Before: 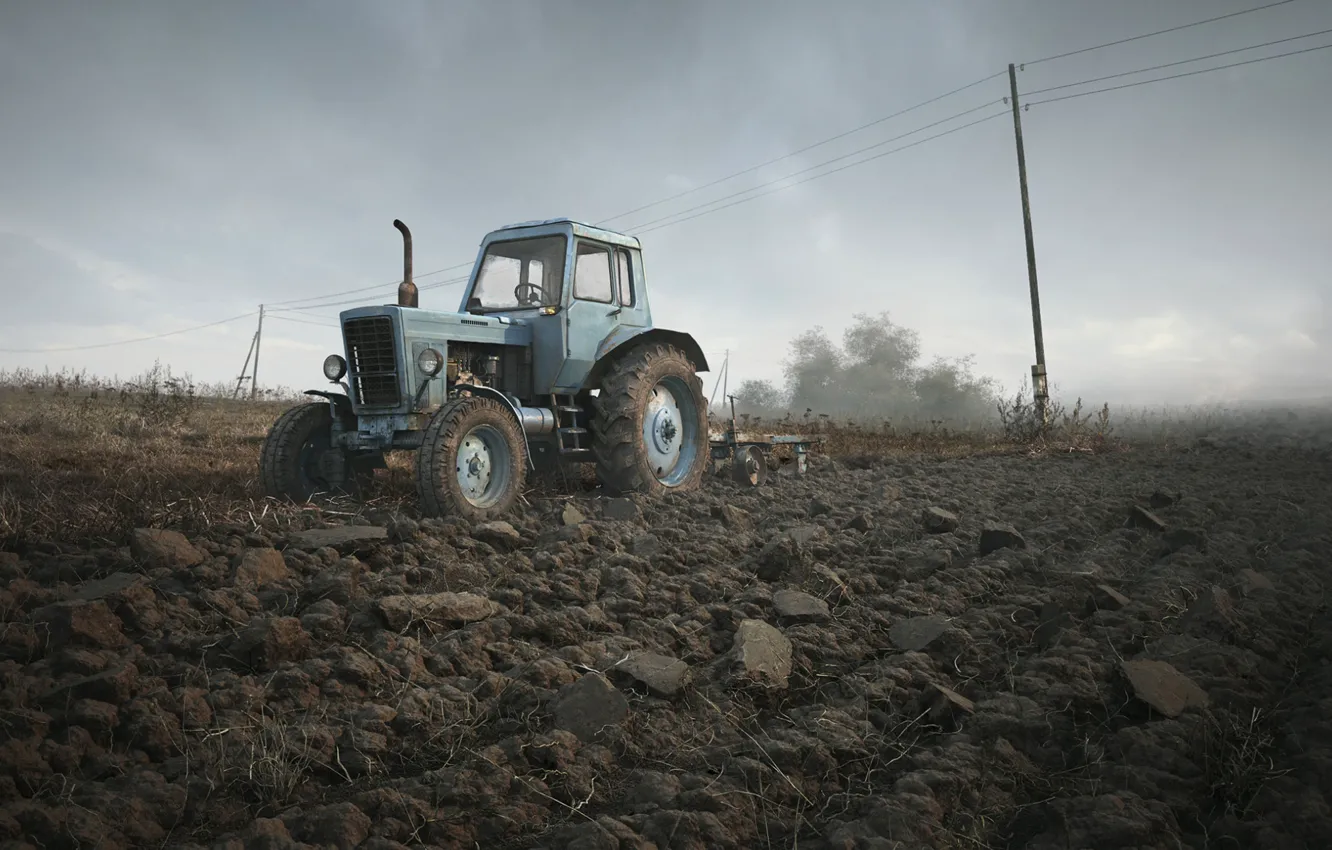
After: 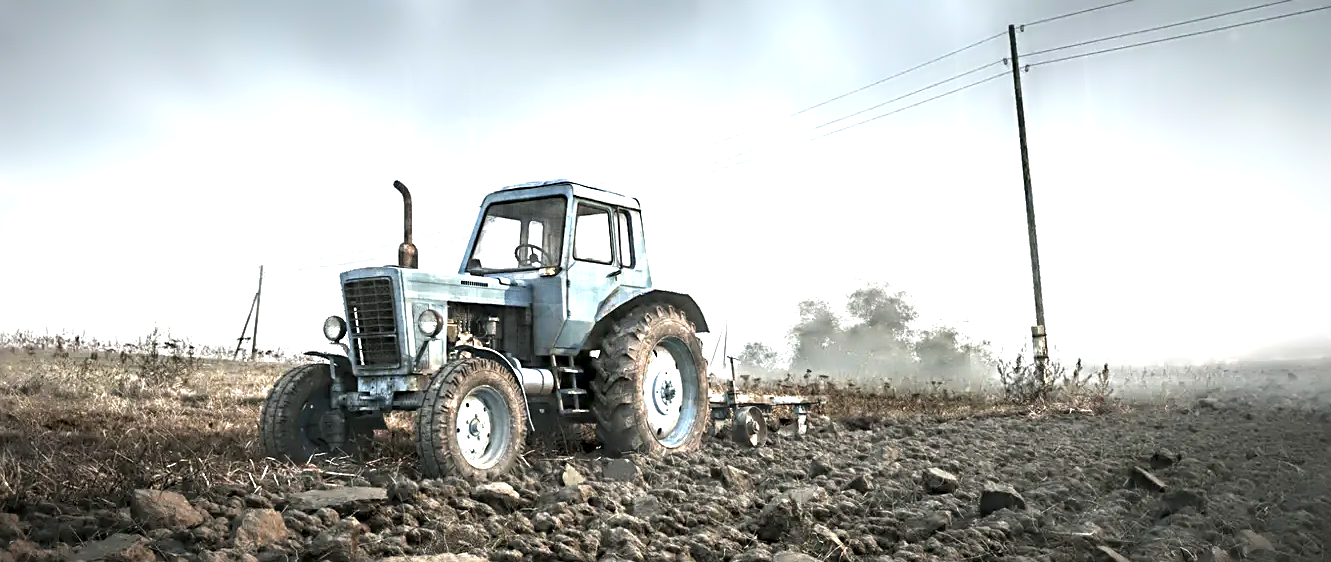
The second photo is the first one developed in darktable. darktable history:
crop and rotate: top 4.742%, bottom 29.084%
contrast equalizer: octaves 7, y [[0.783, 0.666, 0.575, 0.77, 0.556, 0.501], [0.5 ×6], [0.5 ×6], [0, 0.02, 0.272, 0.399, 0.062, 0], [0 ×6]]
sharpen: on, module defaults
exposure: black level correction 0, exposure 1.199 EV, compensate highlight preservation false
local contrast: on, module defaults
